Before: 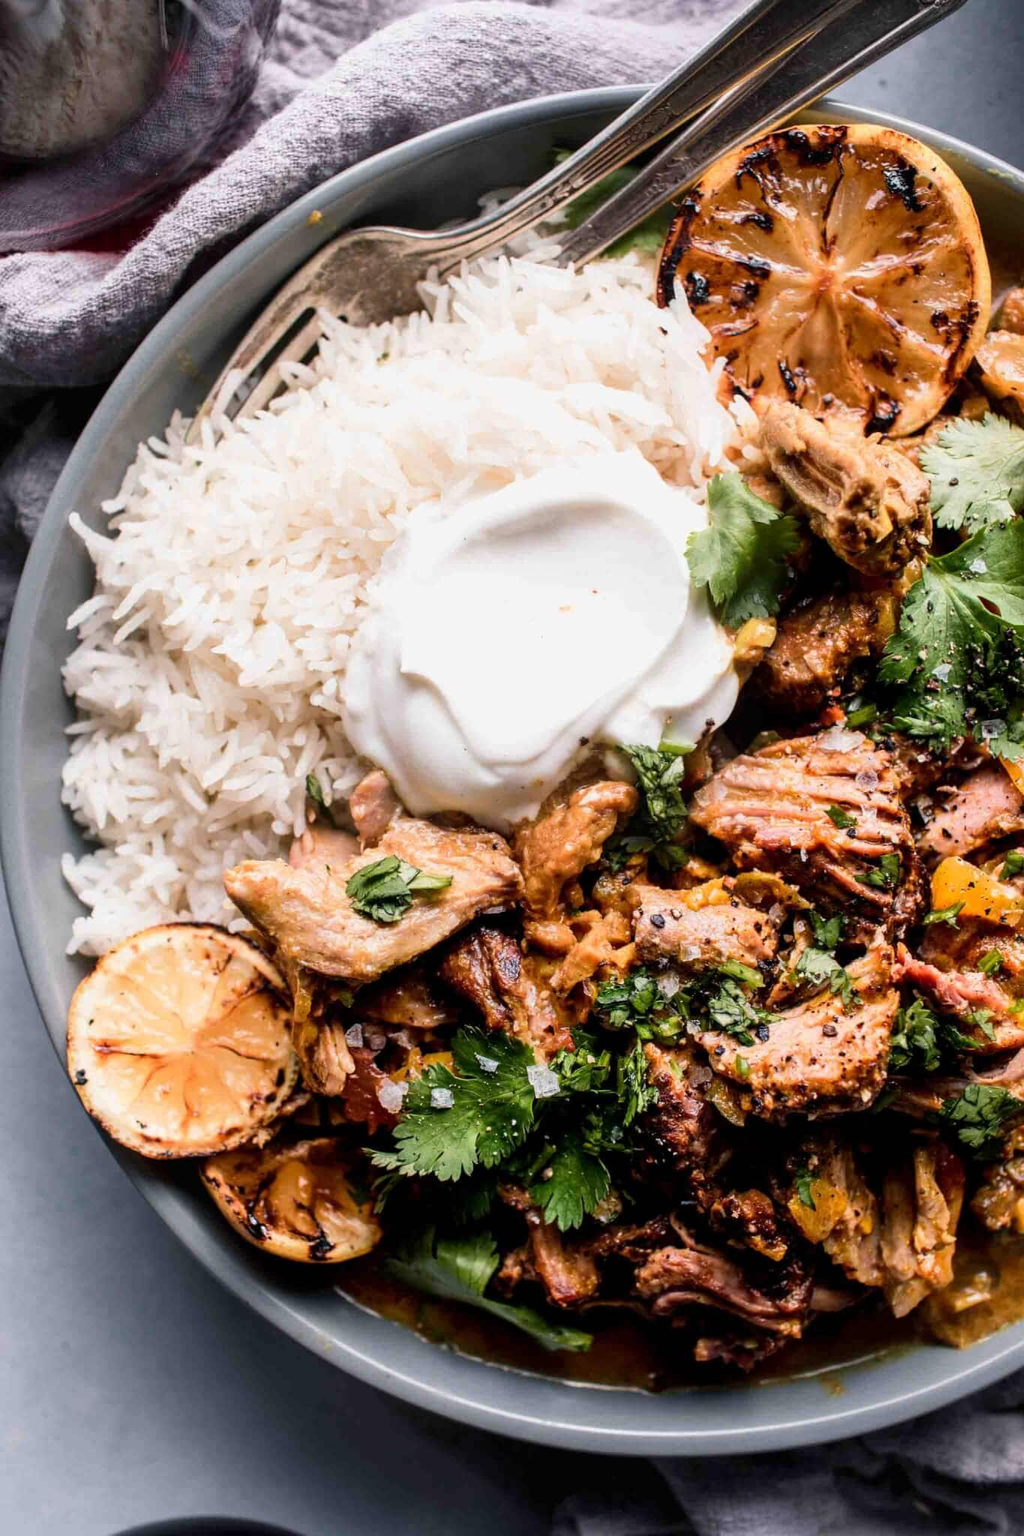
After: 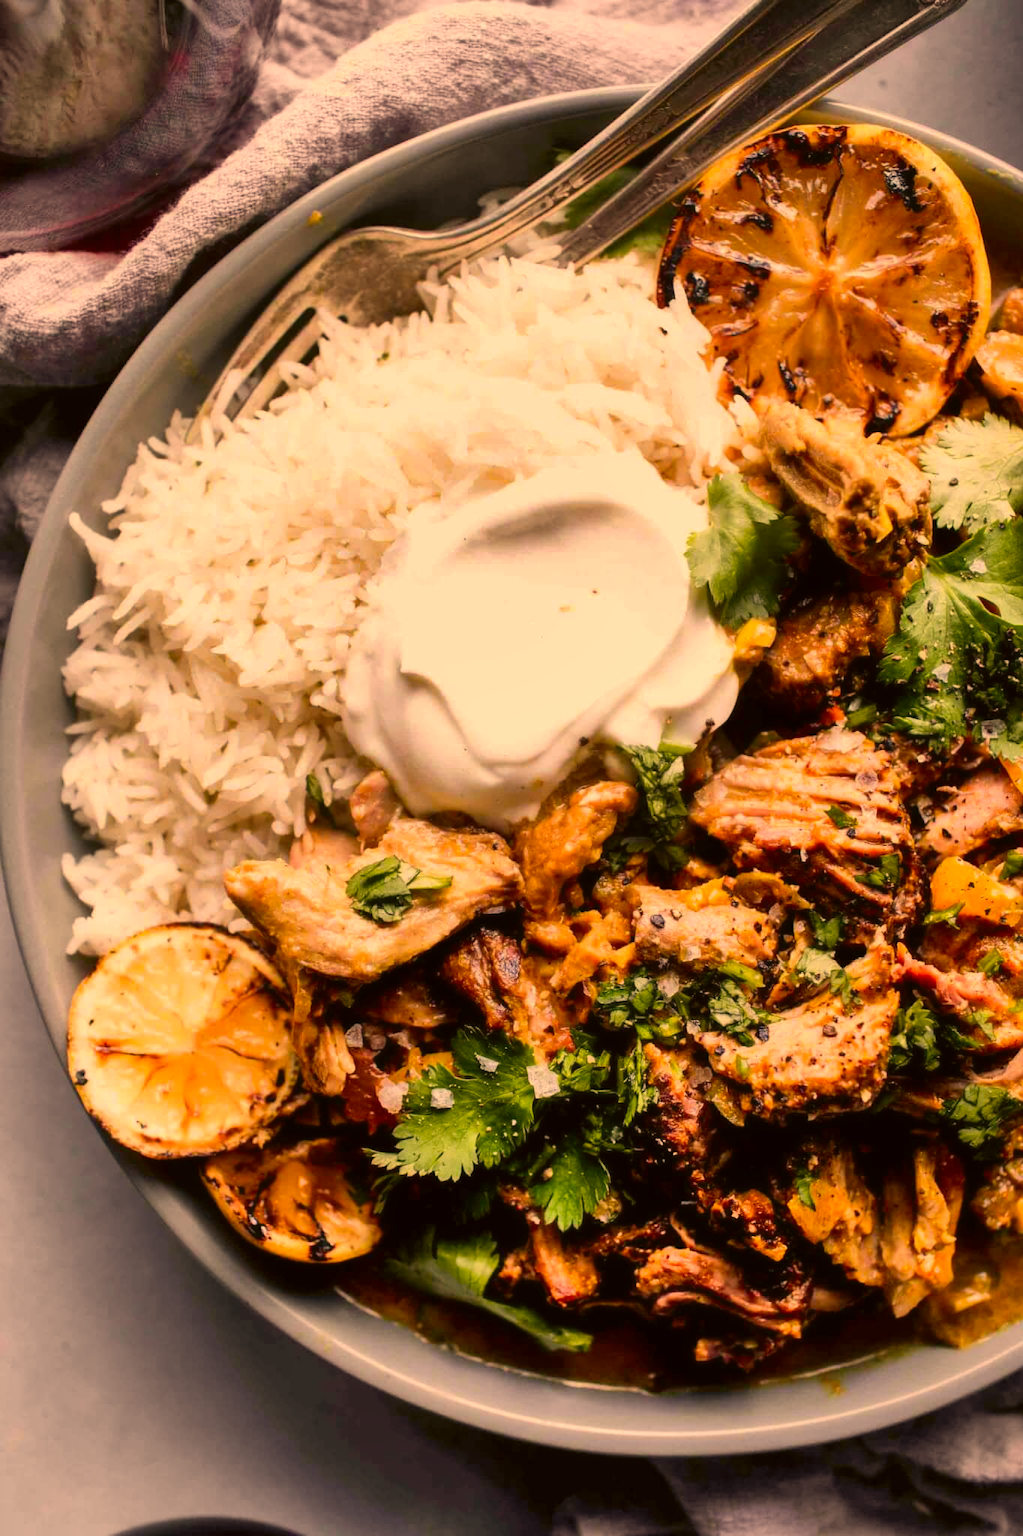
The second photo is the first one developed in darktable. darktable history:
contrast equalizer: octaves 7, y [[0.502, 0.505, 0.512, 0.529, 0.564, 0.588], [0.5 ×6], [0.502, 0.505, 0.512, 0.529, 0.564, 0.588], [0, 0.001, 0.001, 0.004, 0.008, 0.011], [0, 0.001, 0.001, 0.004, 0.008, 0.011]], mix -1
color correction: highlights a* 17.94, highlights b* 35.39, shadows a* 1.48, shadows b* 6.42, saturation 1.01
shadows and highlights: low approximation 0.01, soften with gaussian
